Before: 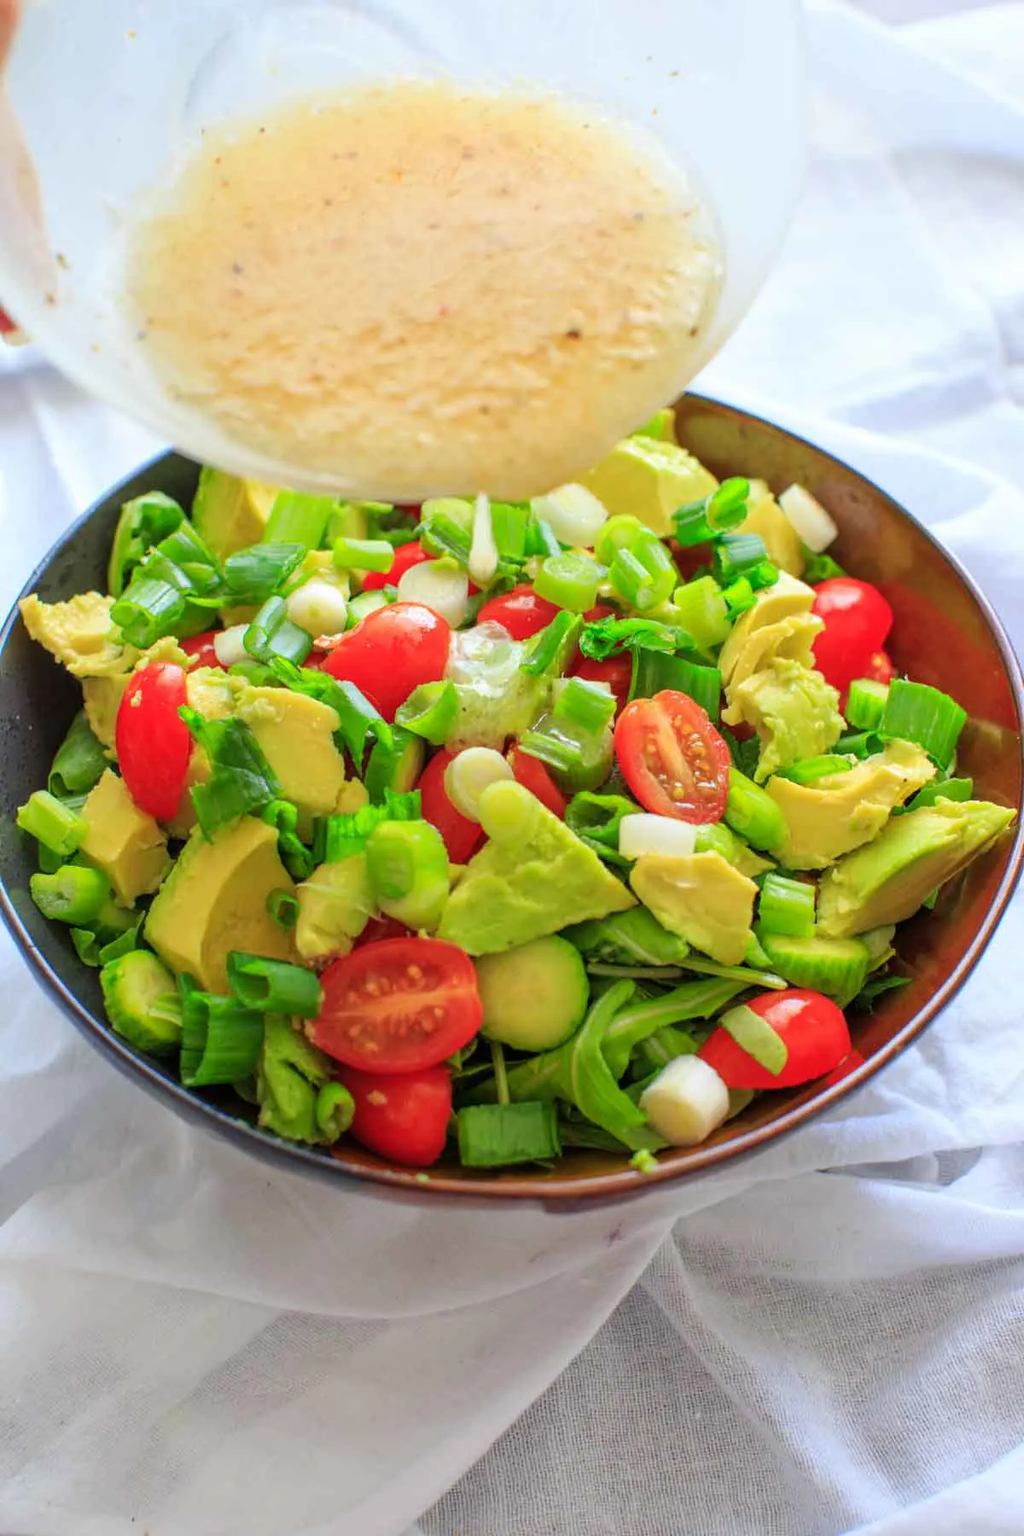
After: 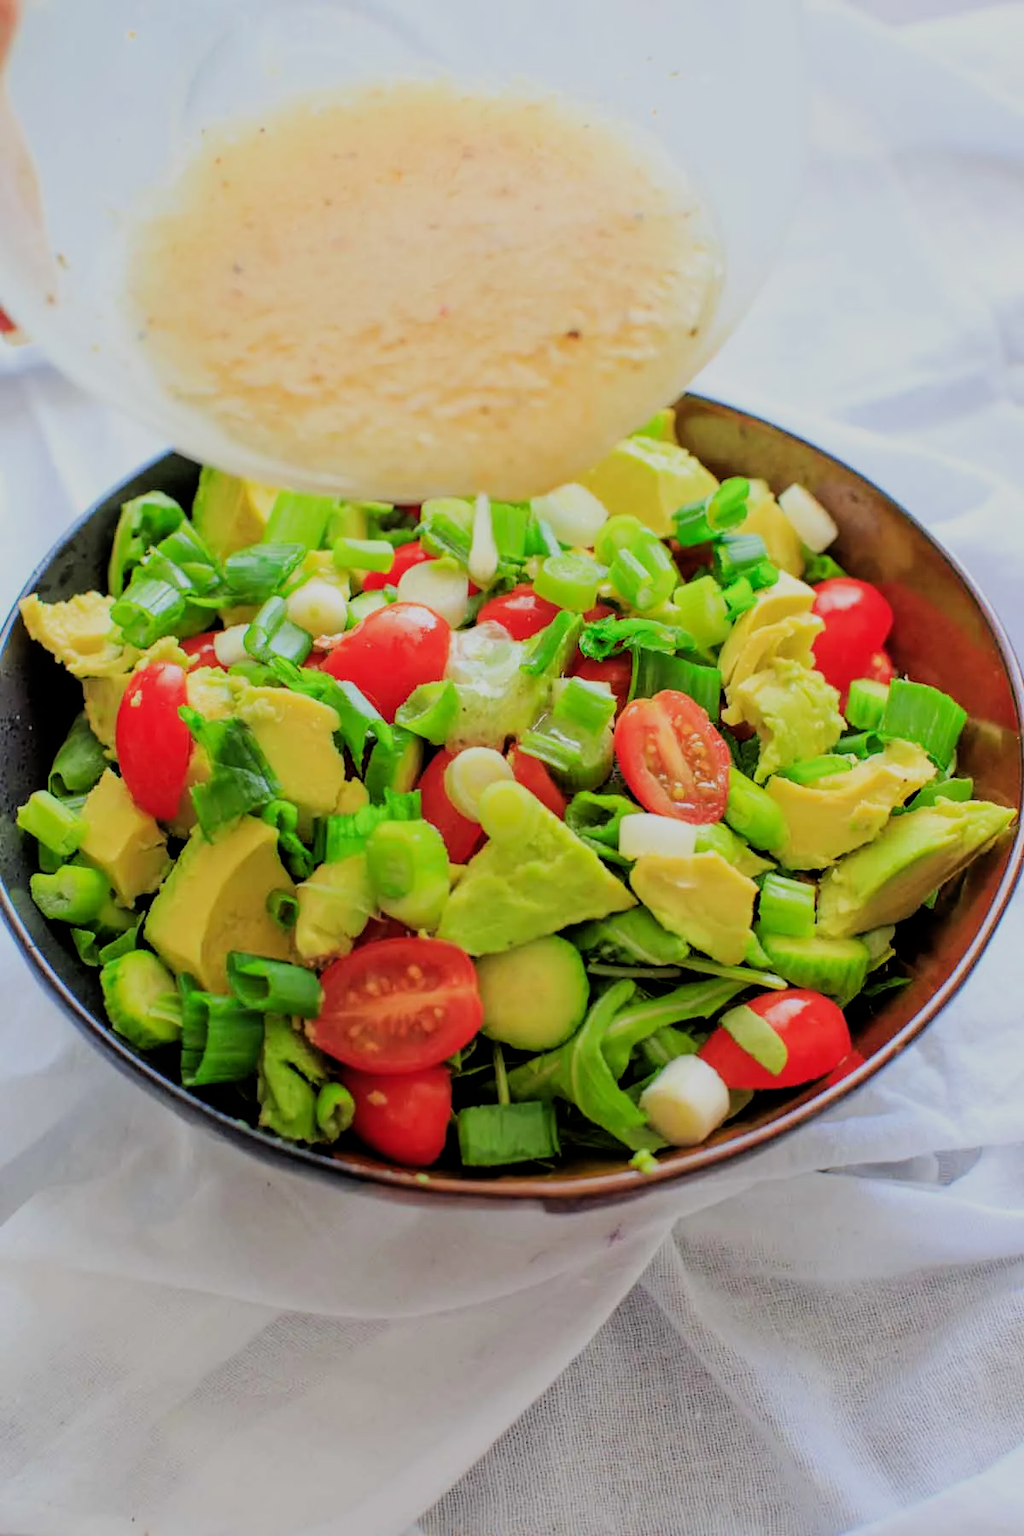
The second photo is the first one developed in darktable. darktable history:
filmic rgb: black relative exposure -4.14 EV, white relative exposure 5.1 EV, hardness 2.11, contrast 1.165
